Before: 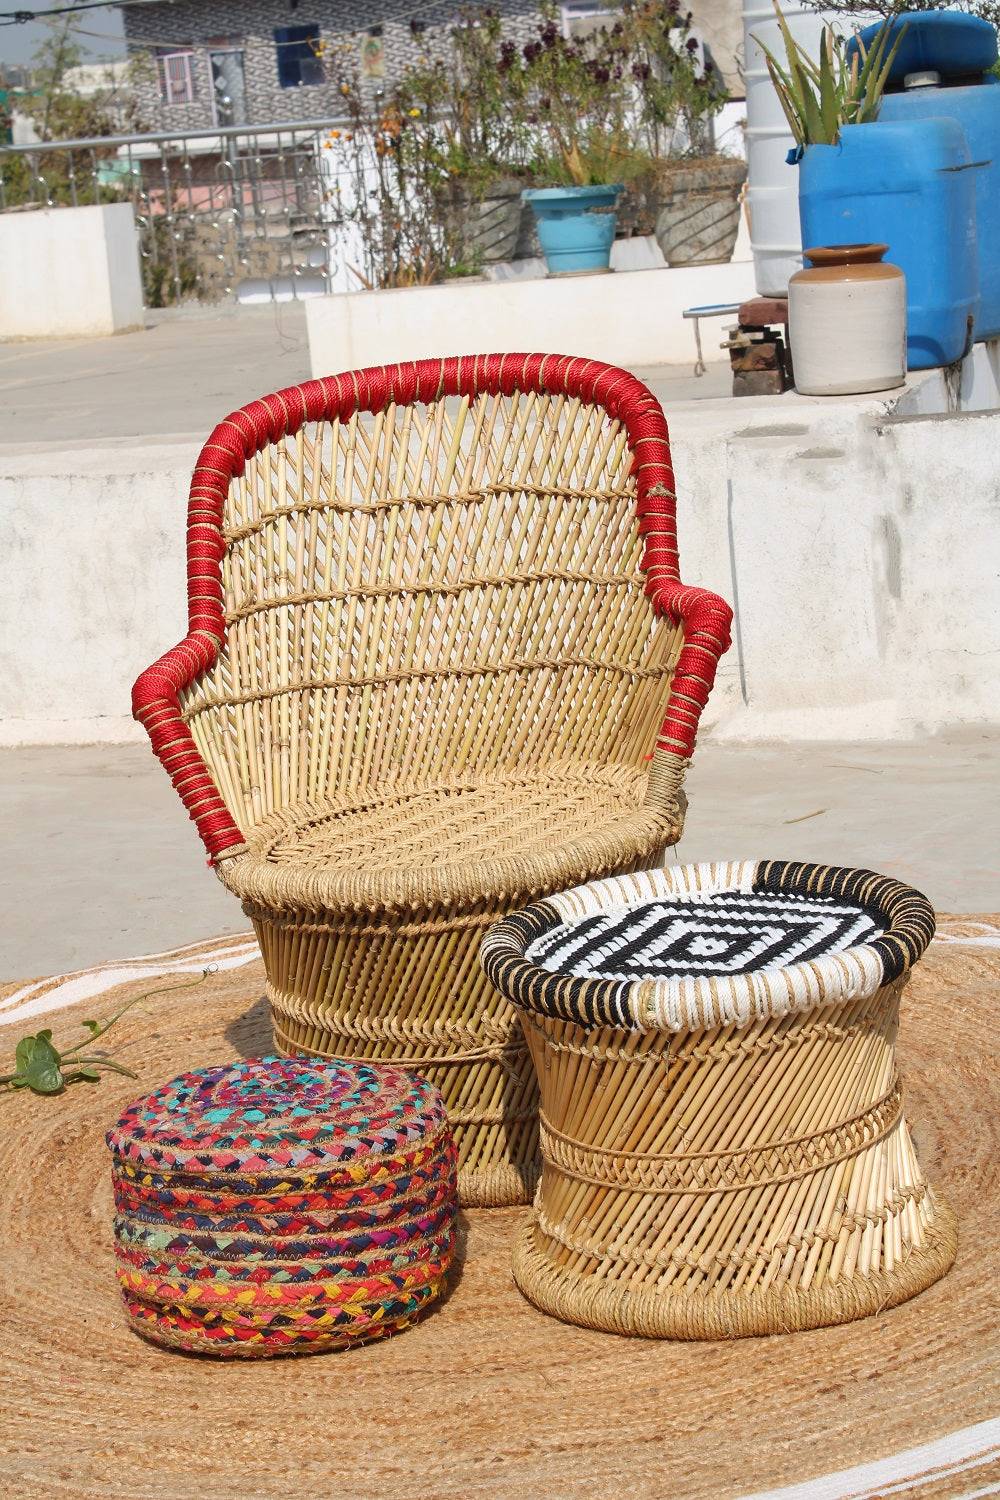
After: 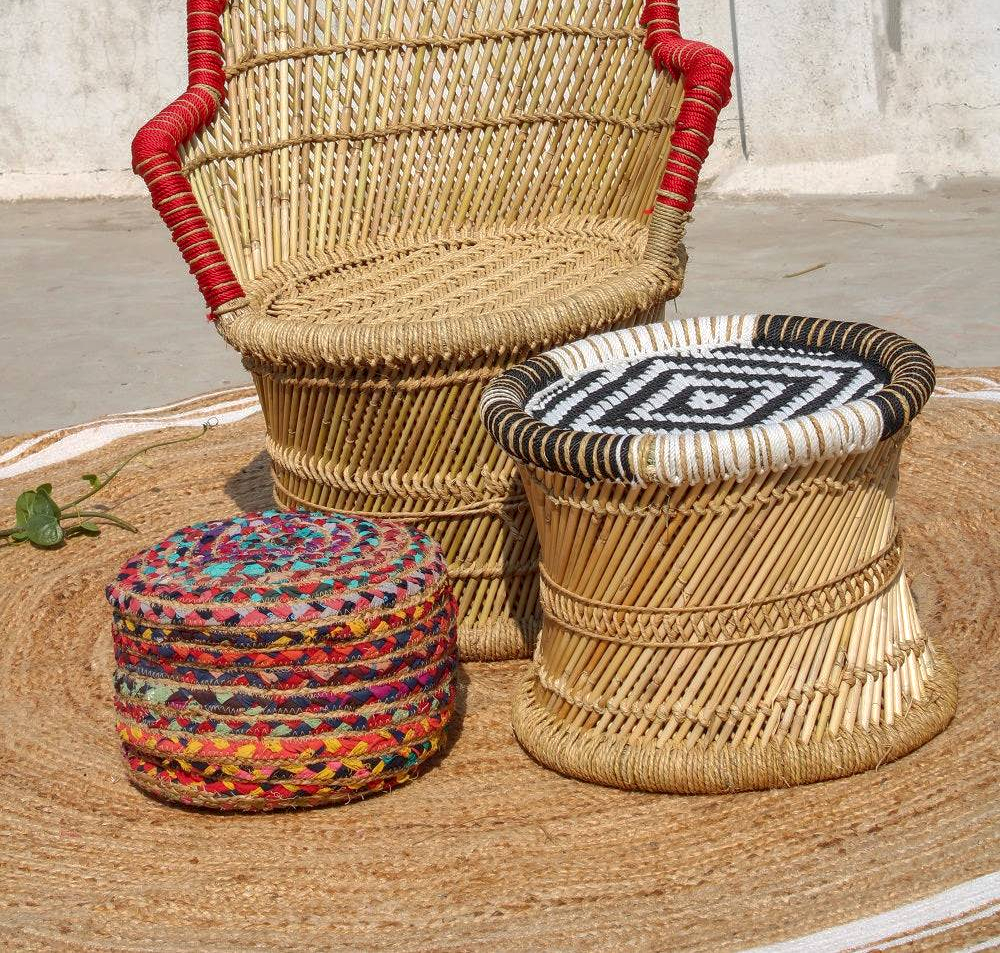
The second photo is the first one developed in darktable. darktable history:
local contrast: detail 130%
crop and rotate: top 36.435%
shadows and highlights: on, module defaults
